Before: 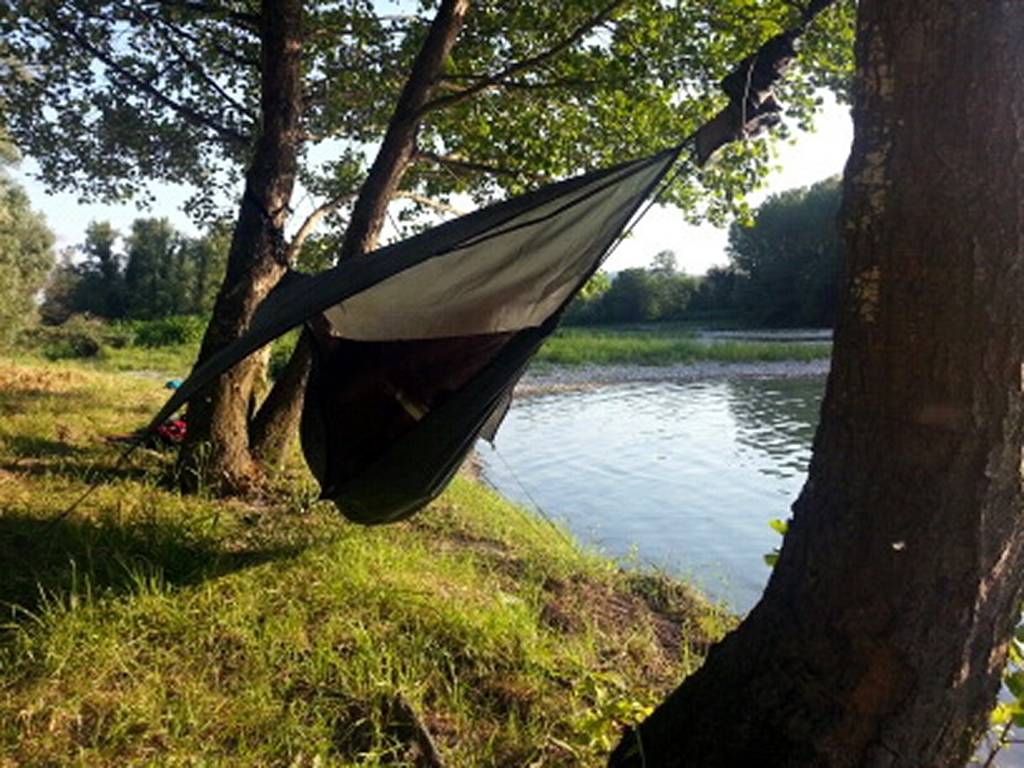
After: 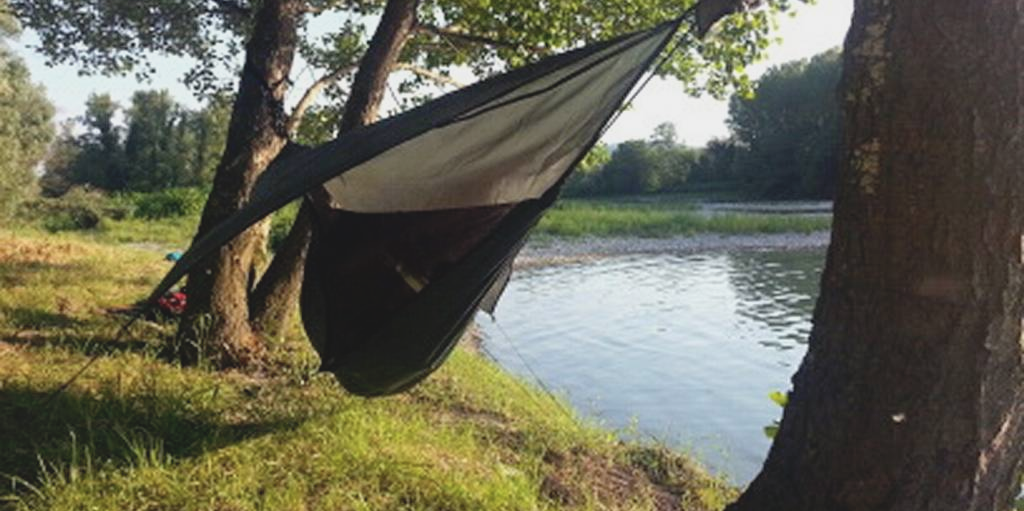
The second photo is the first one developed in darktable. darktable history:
contrast brightness saturation: contrast -0.132, brightness 0.054, saturation -0.124
crop: top 16.716%, bottom 16.746%
